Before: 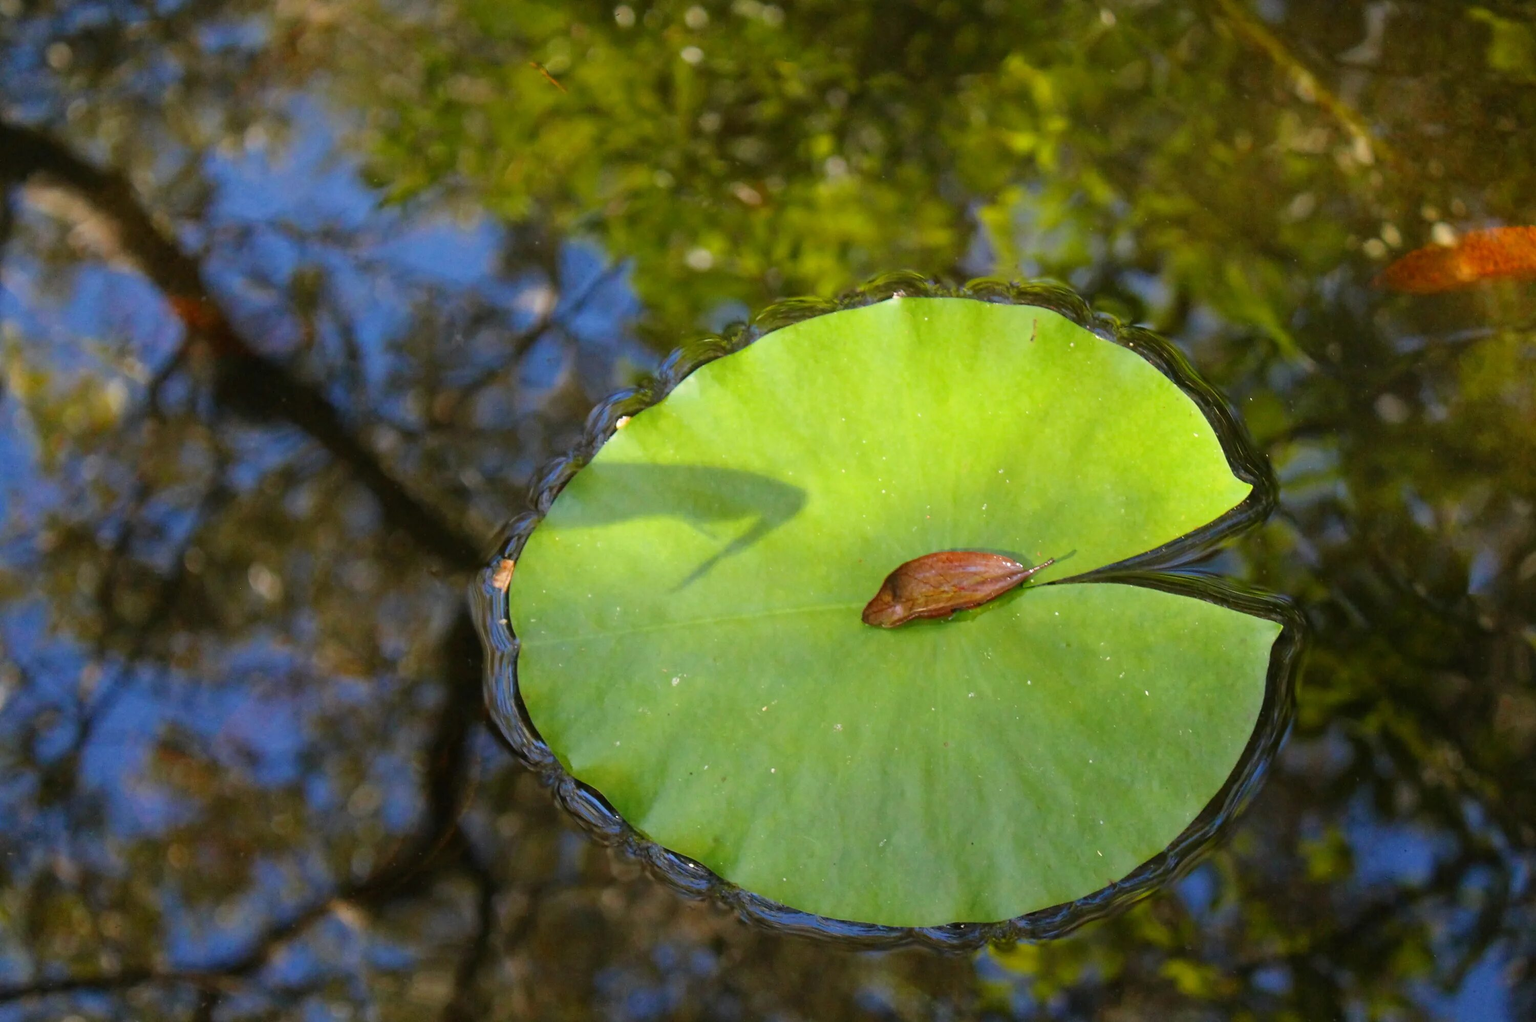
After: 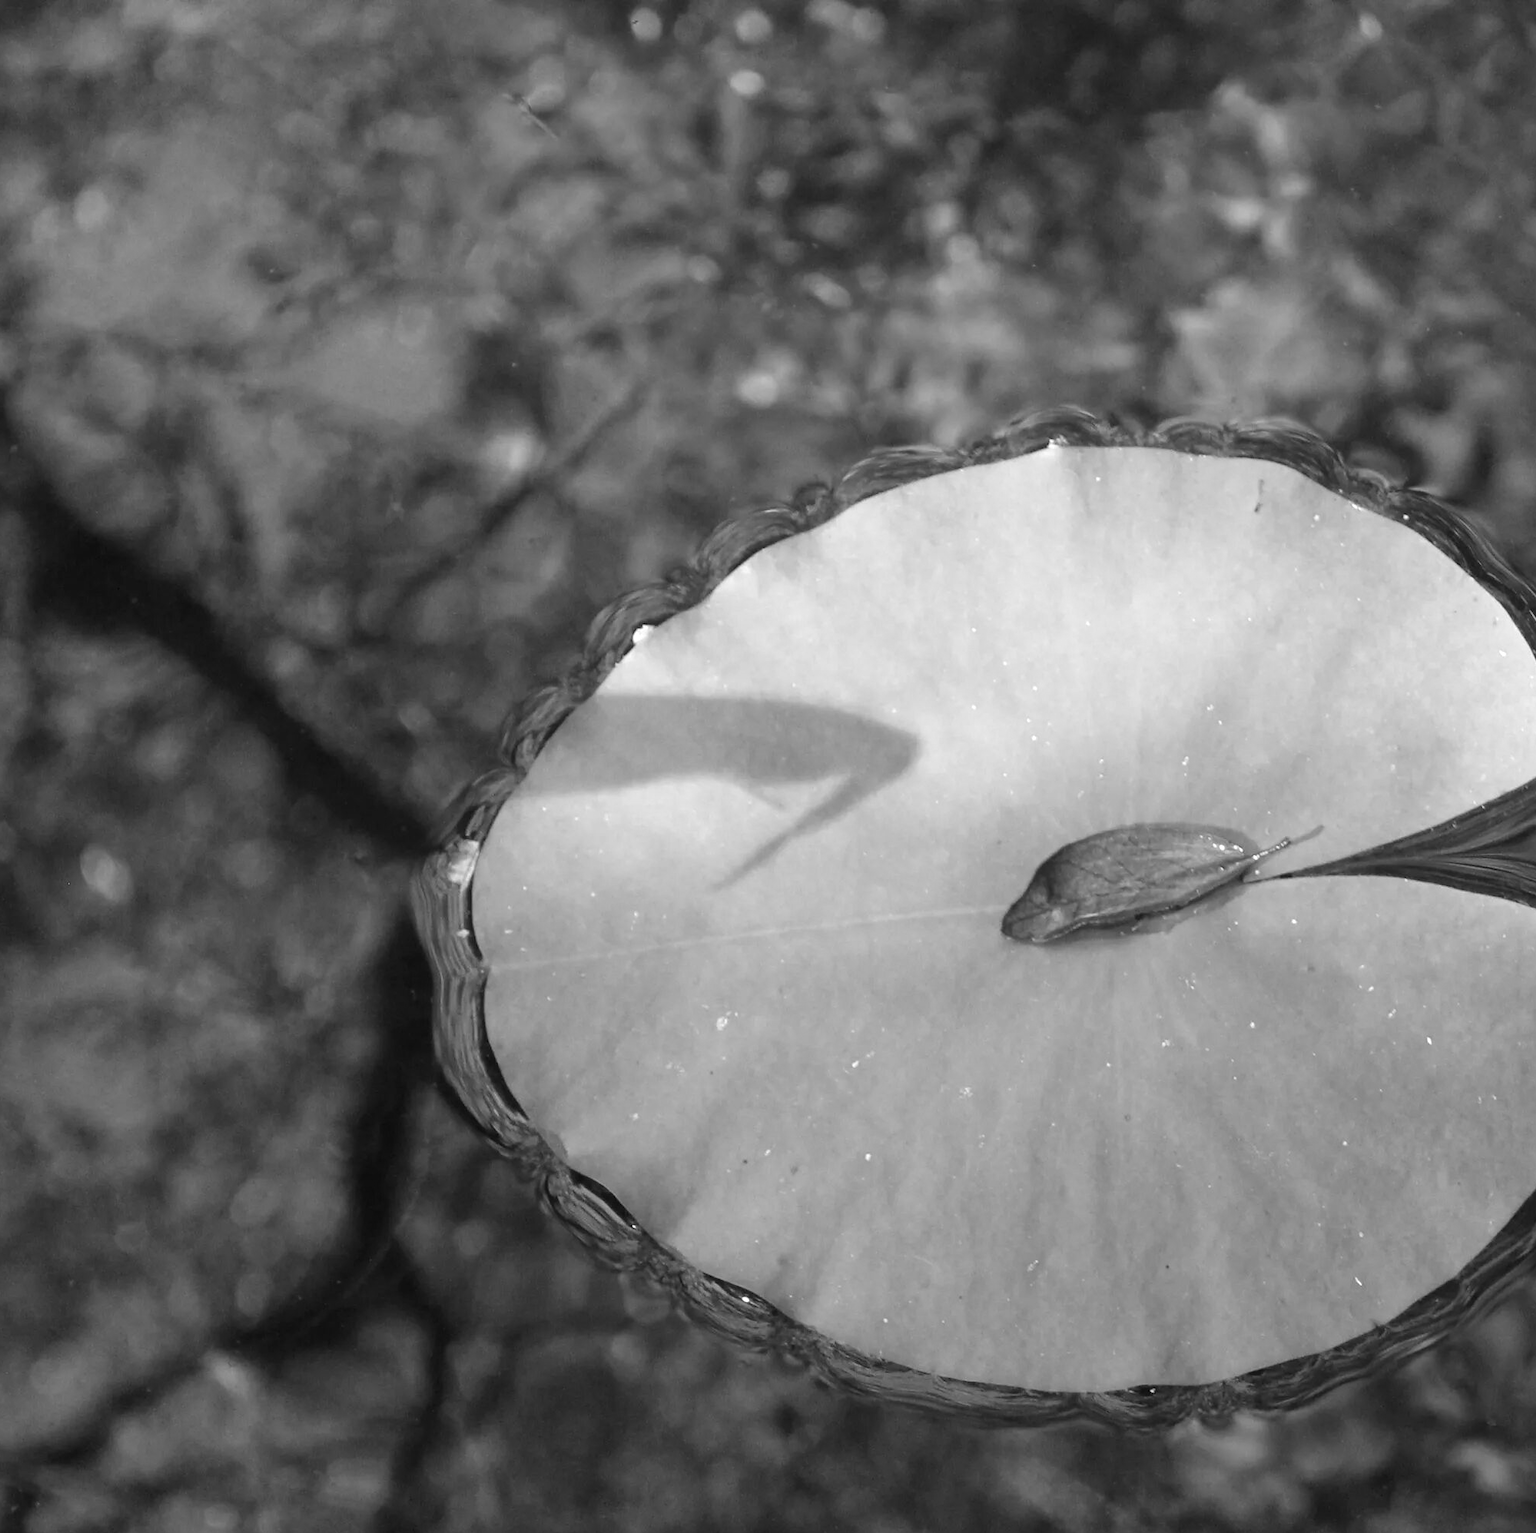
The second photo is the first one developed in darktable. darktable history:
crop and rotate: left 12.673%, right 20.66%
exposure: exposure 0.207 EV, compensate highlight preservation false
contrast brightness saturation: saturation -1
